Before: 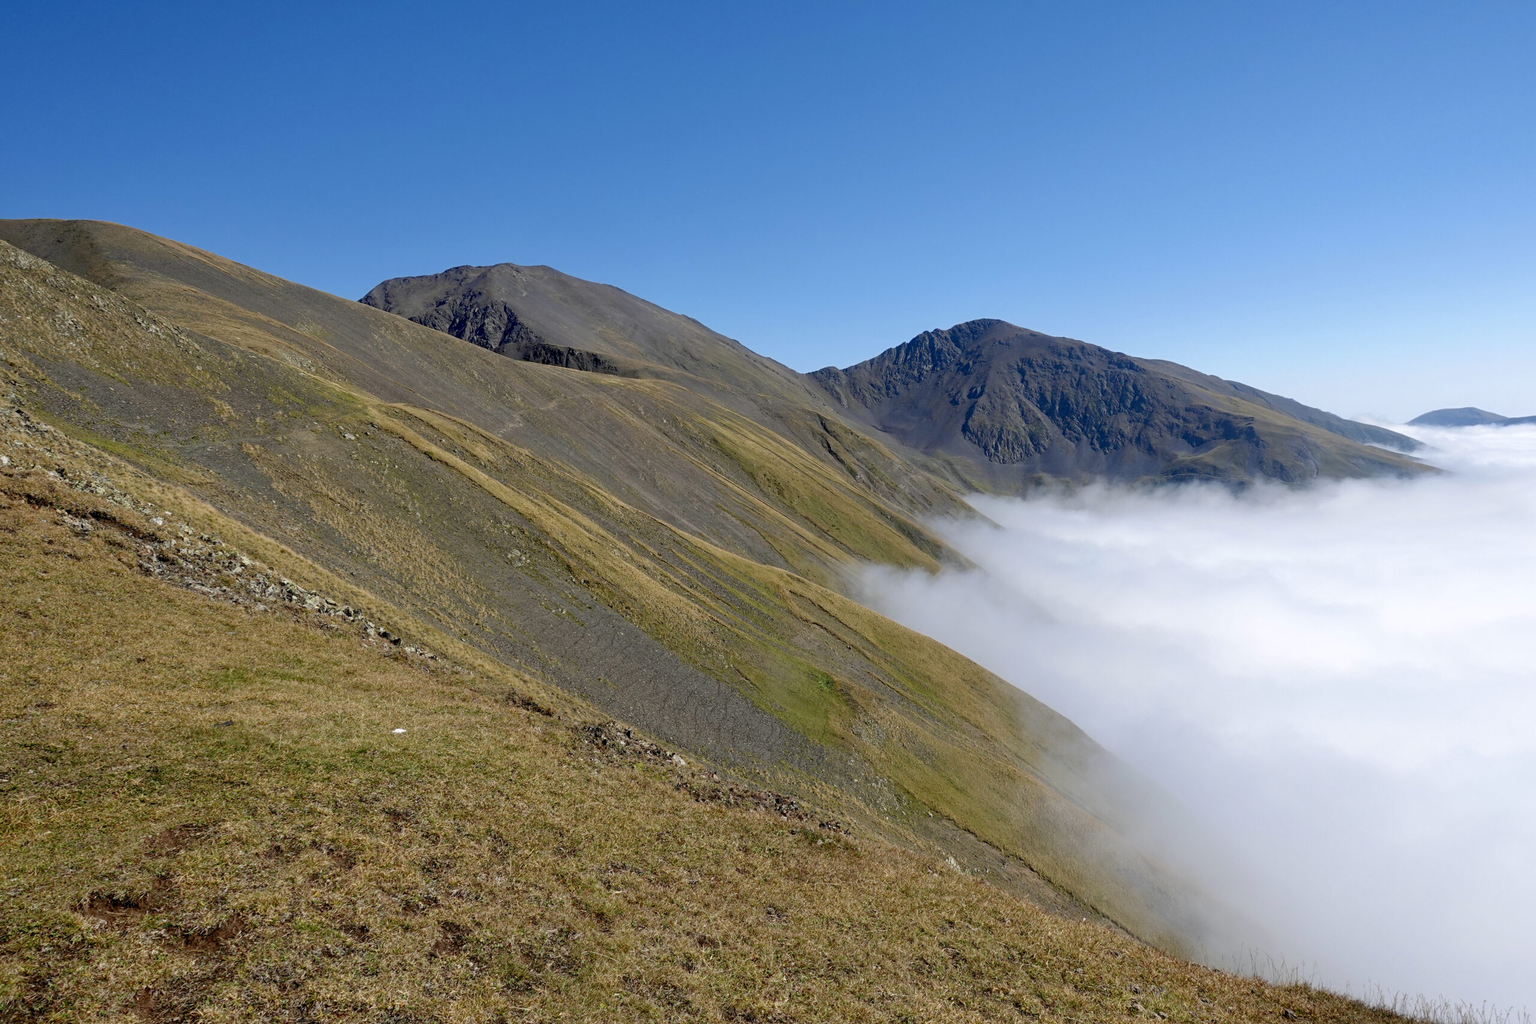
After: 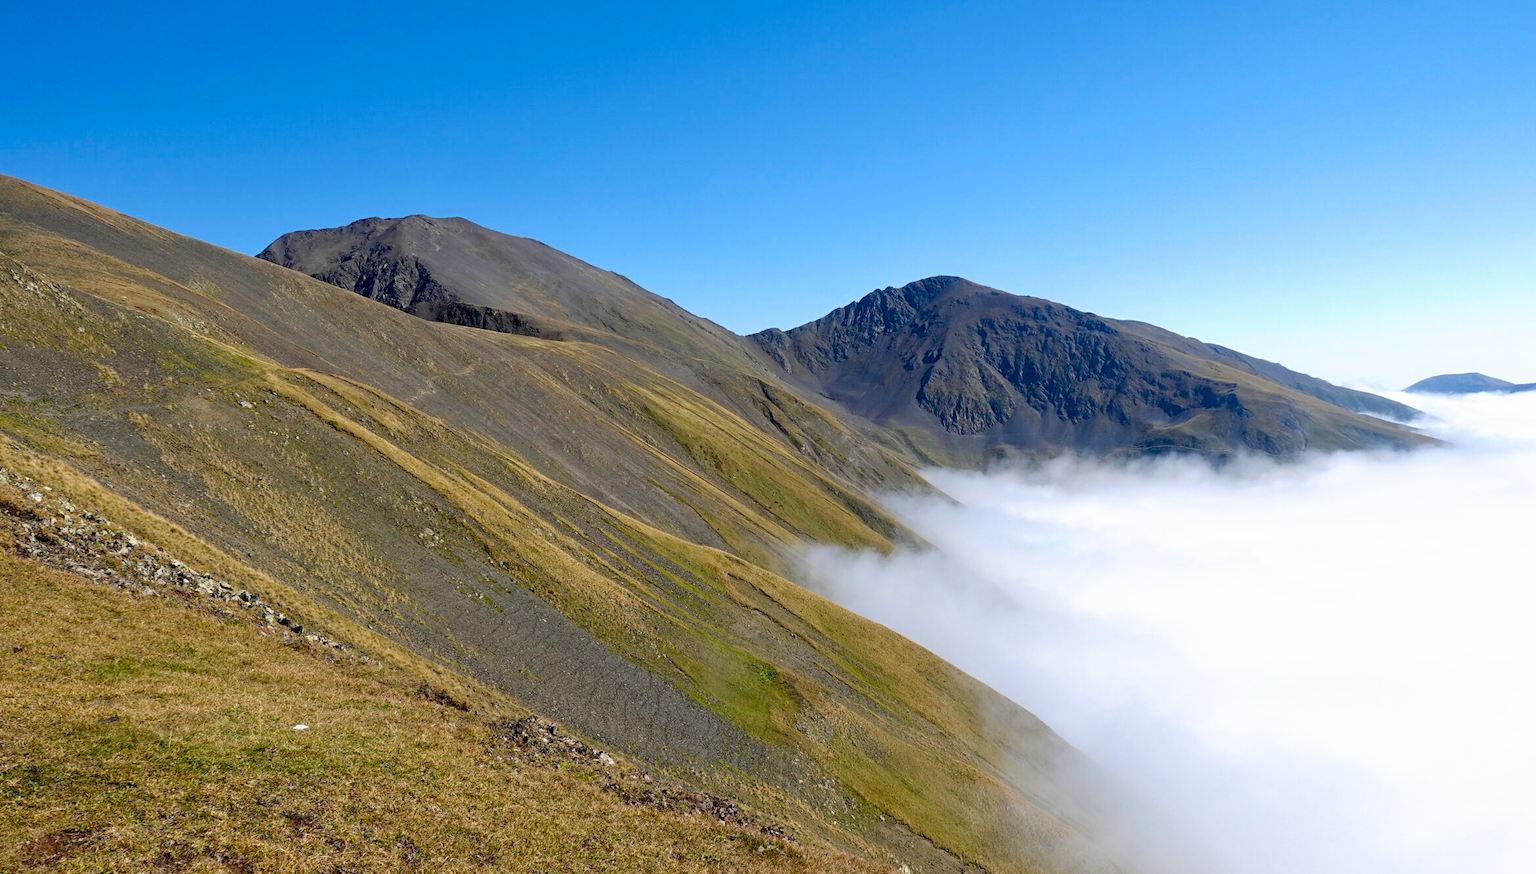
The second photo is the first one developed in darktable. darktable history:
crop: left 8.155%, top 6.611%, bottom 15.385%
tone curve: curves: ch0 [(0, 0) (0.003, 0.002) (0.011, 0.009) (0.025, 0.02) (0.044, 0.036) (0.069, 0.057) (0.1, 0.081) (0.136, 0.115) (0.177, 0.153) (0.224, 0.202) (0.277, 0.264) (0.335, 0.333) (0.399, 0.409) (0.468, 0.491) (0.543, 0.58) (0.623, 0.675) (0.709, 0.777) (0.801, 0.88) (0.898, 0.98) (1, 1)], preserve colors none
